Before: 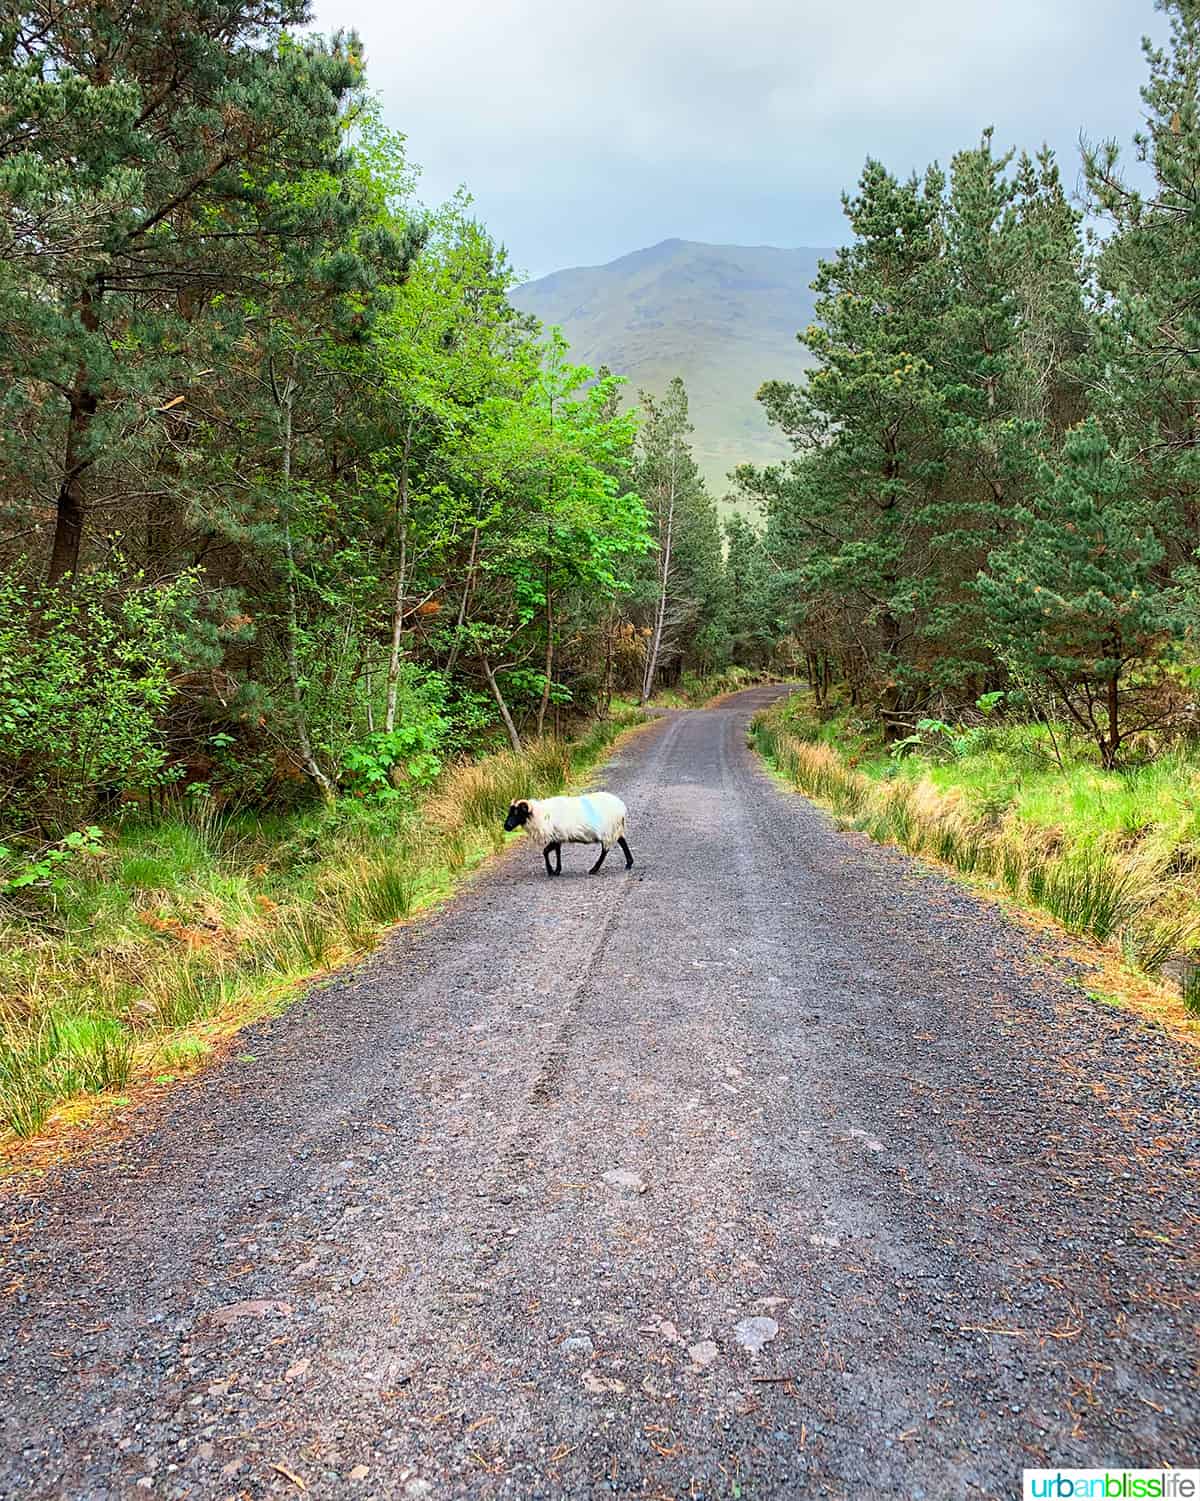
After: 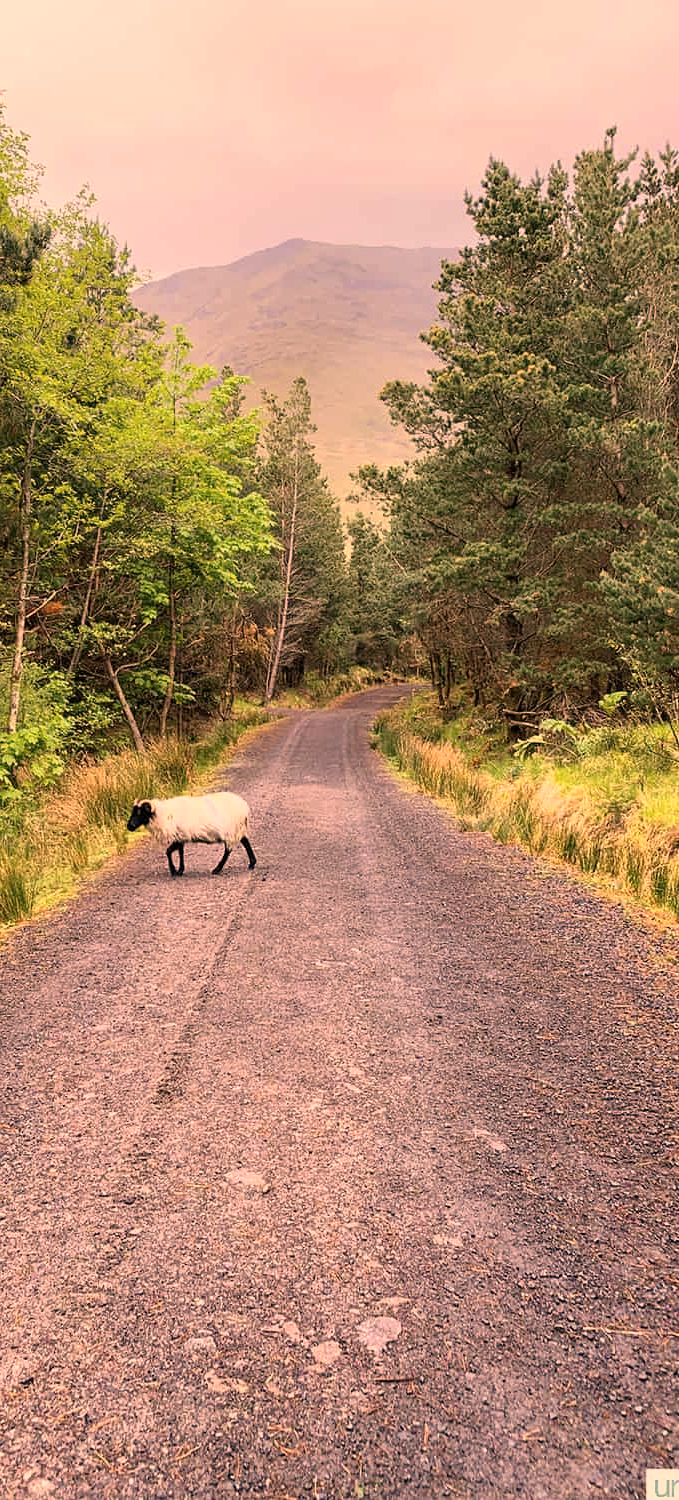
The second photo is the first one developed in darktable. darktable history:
crop: left 31.458%, top 0%, right 11.876%
color correction: highlights a* 40, highlights b* 40, saturation 0.69
